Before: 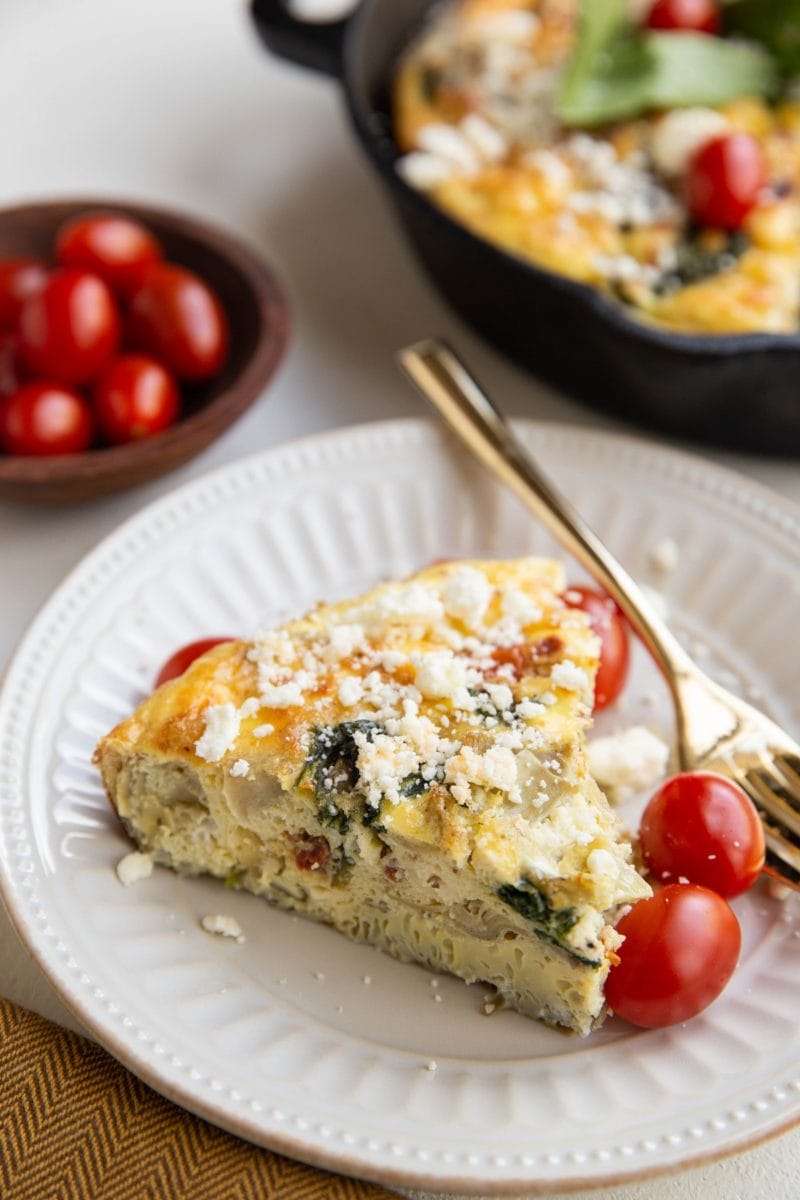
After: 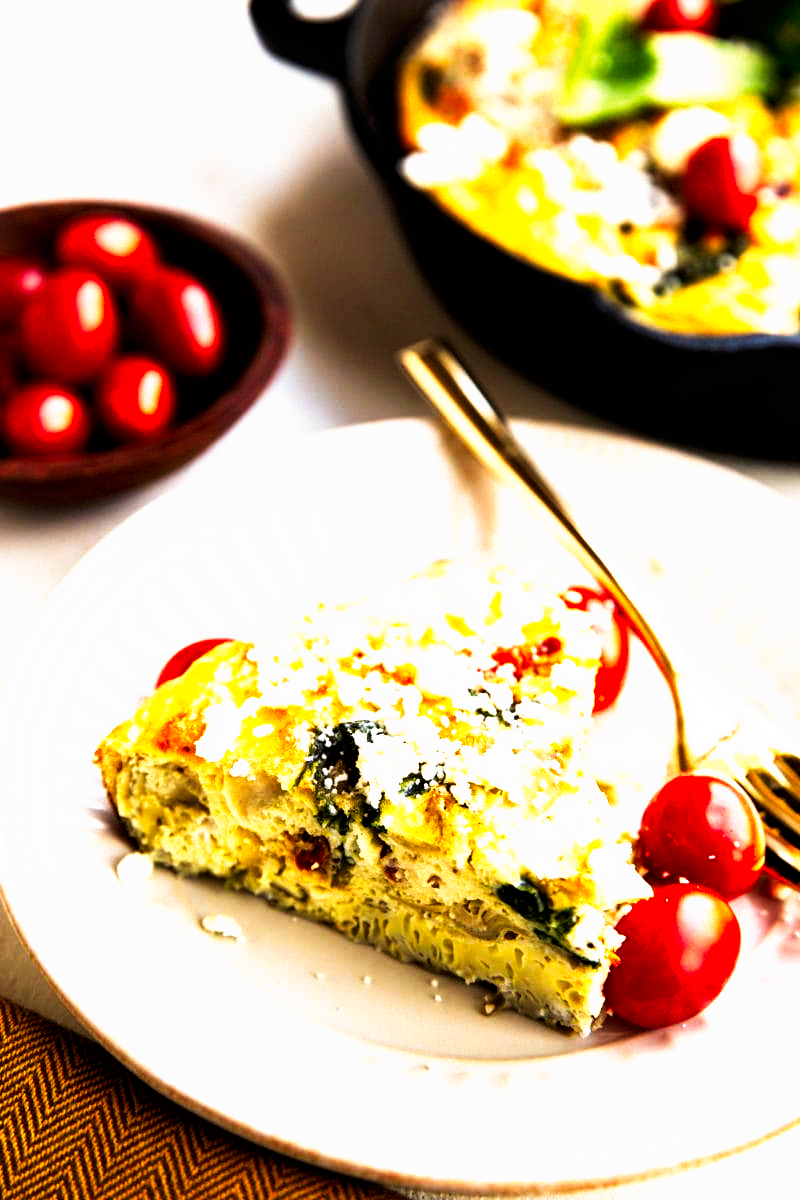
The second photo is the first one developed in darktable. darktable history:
tone curve: curves: ch0 [(0, 0) (0.003, 0) (0.011, 0) (0.025, 0) (0.044, 0.001) (0.069, 0.003) (0.1, 0.003) (0.136, 0.006) (0.177, 0.014) (0.224, 0.056) (0.277, 0.128) (0.335, 0.218) (0.399, 0.346) (0.468, 0.512) (0.543, 0.713) (0.623, 0.898) (0.709, 0.987) (0.801, 0.99) (0.898, 0.99) (1, 1)], preserve colors none
